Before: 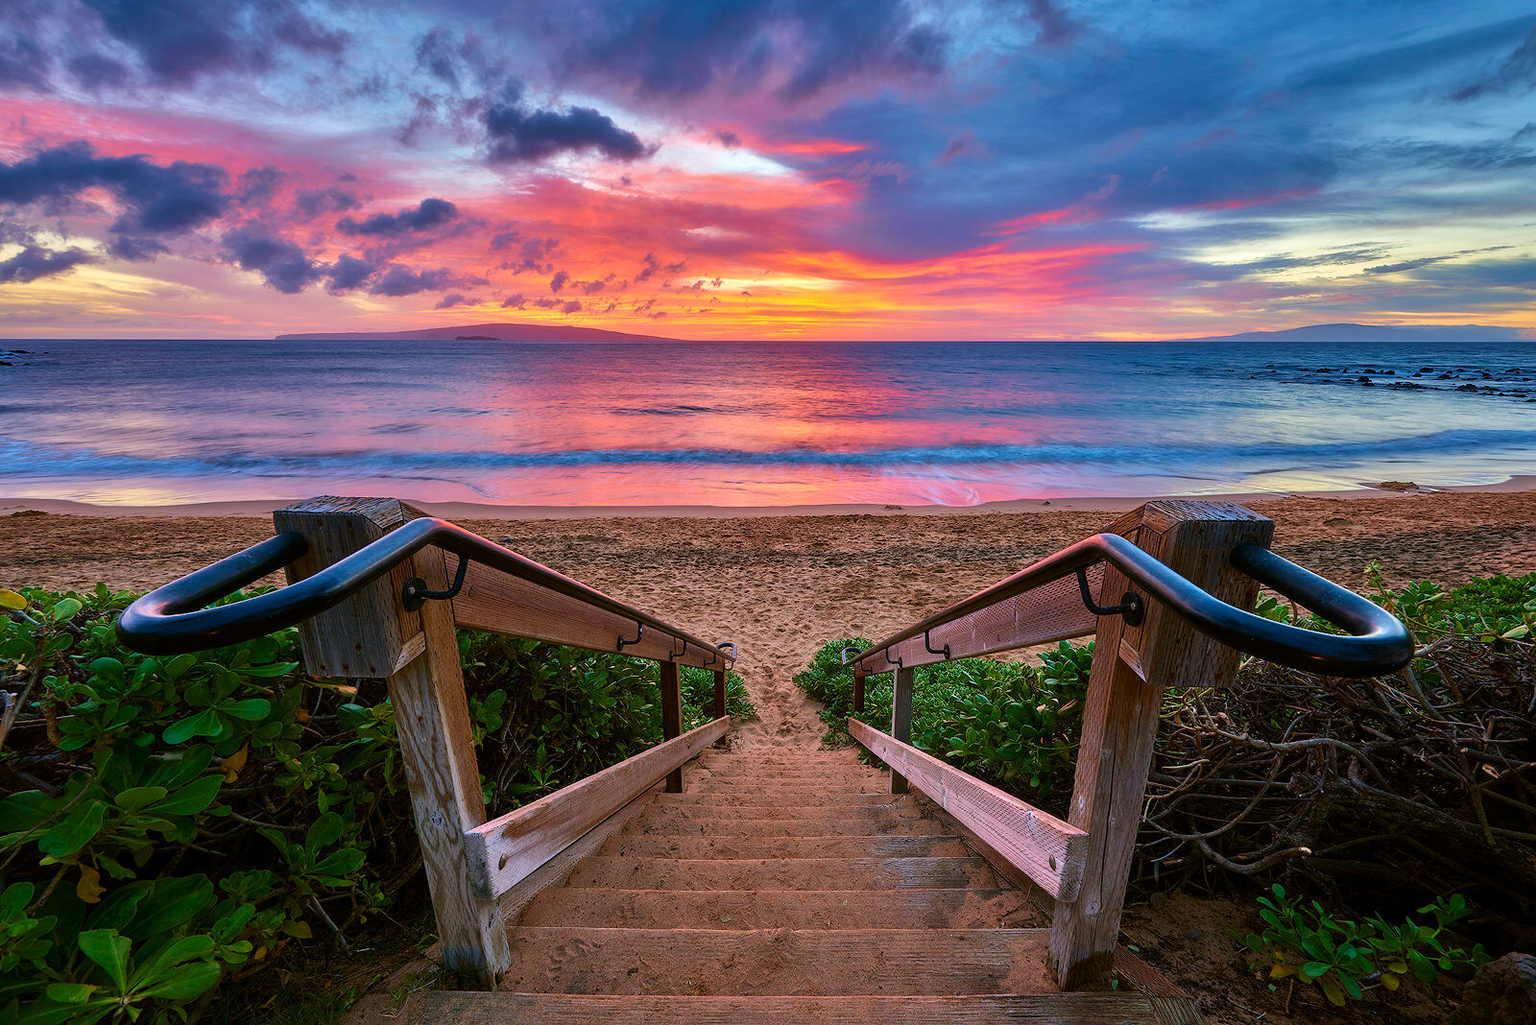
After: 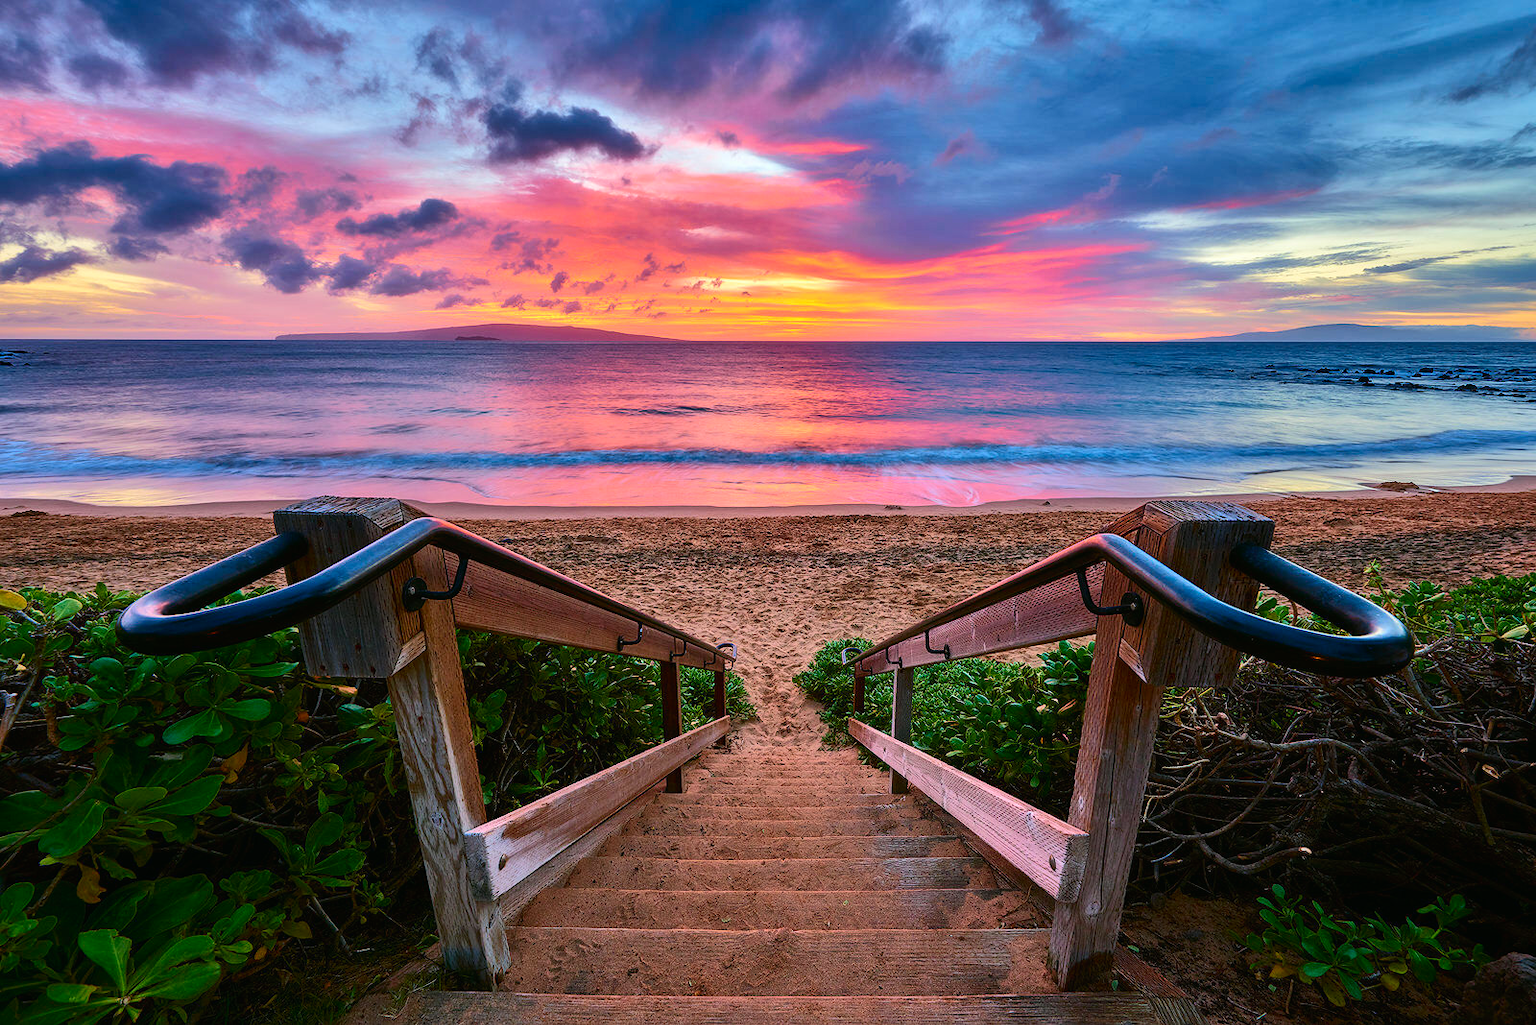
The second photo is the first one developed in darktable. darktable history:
tone curve: curves: ch0 [(0, 0.01) (0.037, 0.032) (0.131, 0.108) (0.275, 0.256) (0.483, 0.512) (0.61, 0.665) (0.696, 0.742) (0.792, 0.819) (0.911, 0.925) (0.997, 0.995)]; ch1 [(0, 0) (0.308, 0.29) (0.425, 0.411) (0.492, 0.488) (0.507, 0.503) (0.53, 0.532) (0.573, 0.586) (0.683, 0.702) (0.746, 0.77) (1, 1)]; ch2 [(0, 0) (0.246, 0.233) (0.36, 0.352) (0.415, 0.415) (0.485, 0.487) (0.502, 0.504) (0.525, 0.518) (0.539, 0.539) (0.587, 0.594) (0.636, 0.652) (0.711, 0.729) (0.845, 0.855) (0.998, 0.977)], color space Lab, independent channels, preserve colors none
